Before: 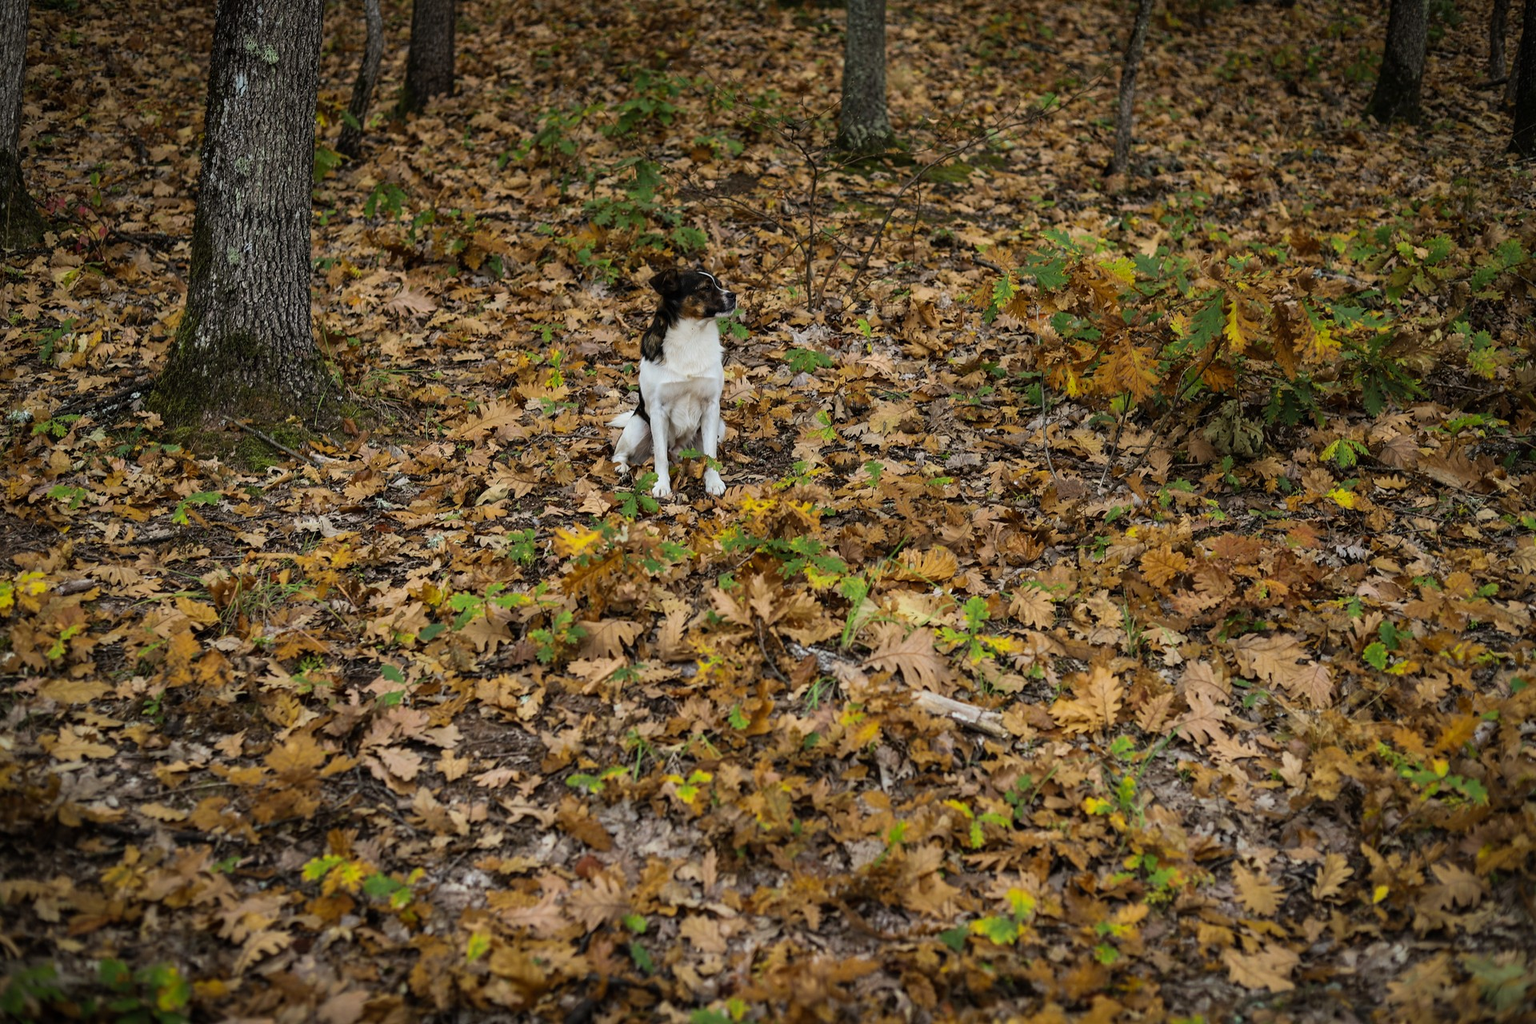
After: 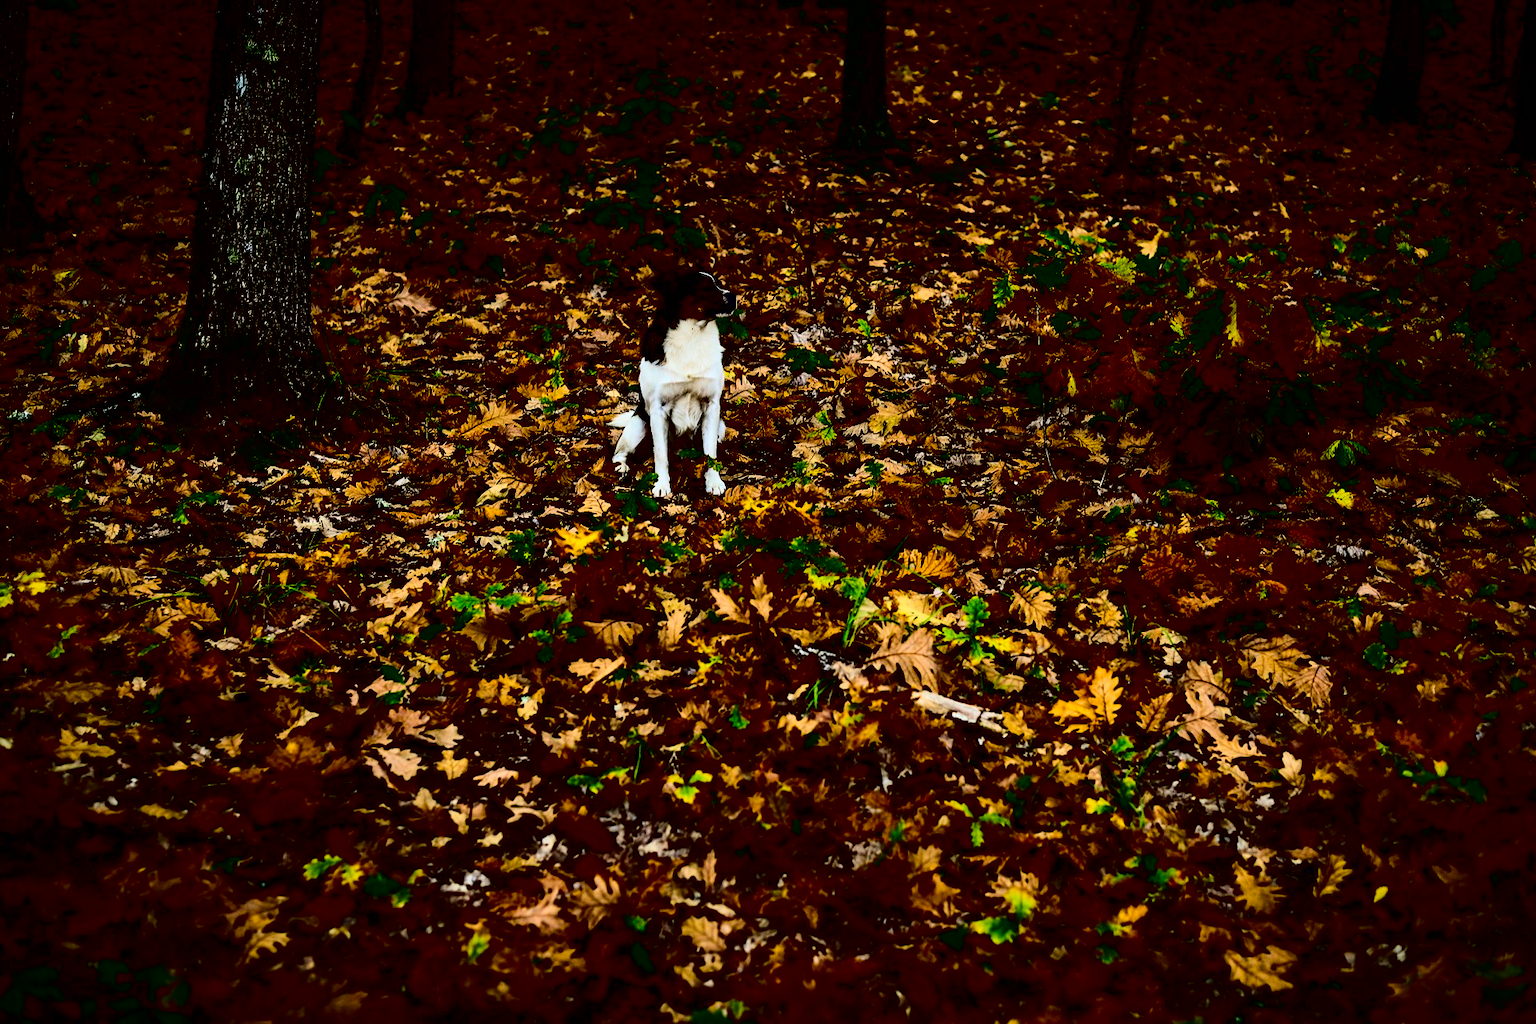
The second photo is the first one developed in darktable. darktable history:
contrast brightness saturation: contrast 0.751, brightness -0.985, saturation 0.993
